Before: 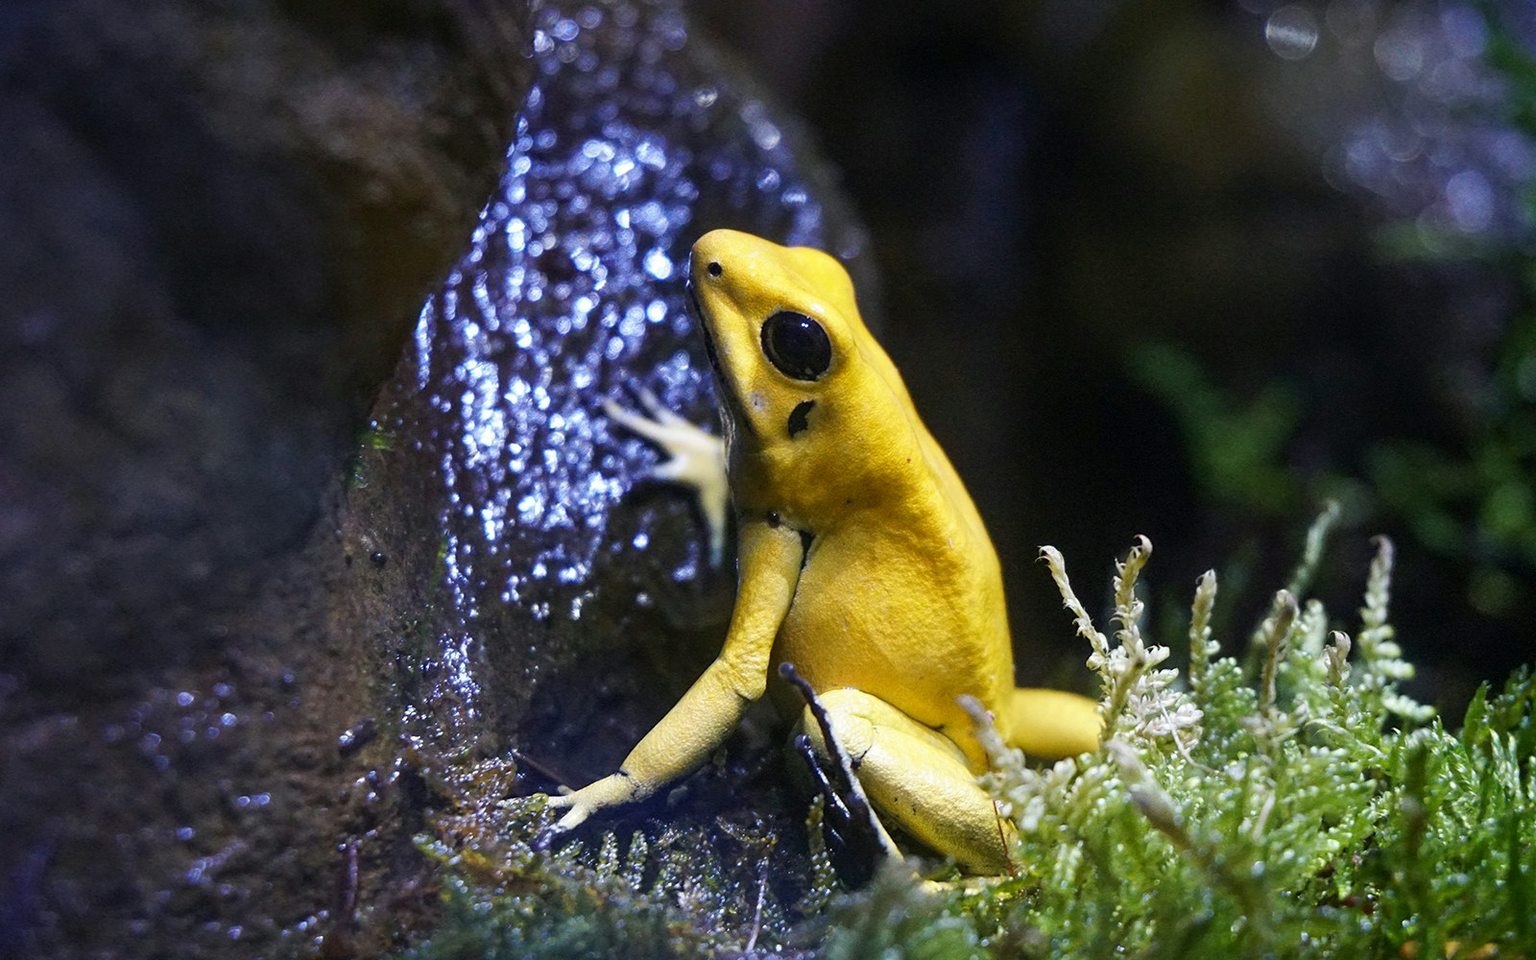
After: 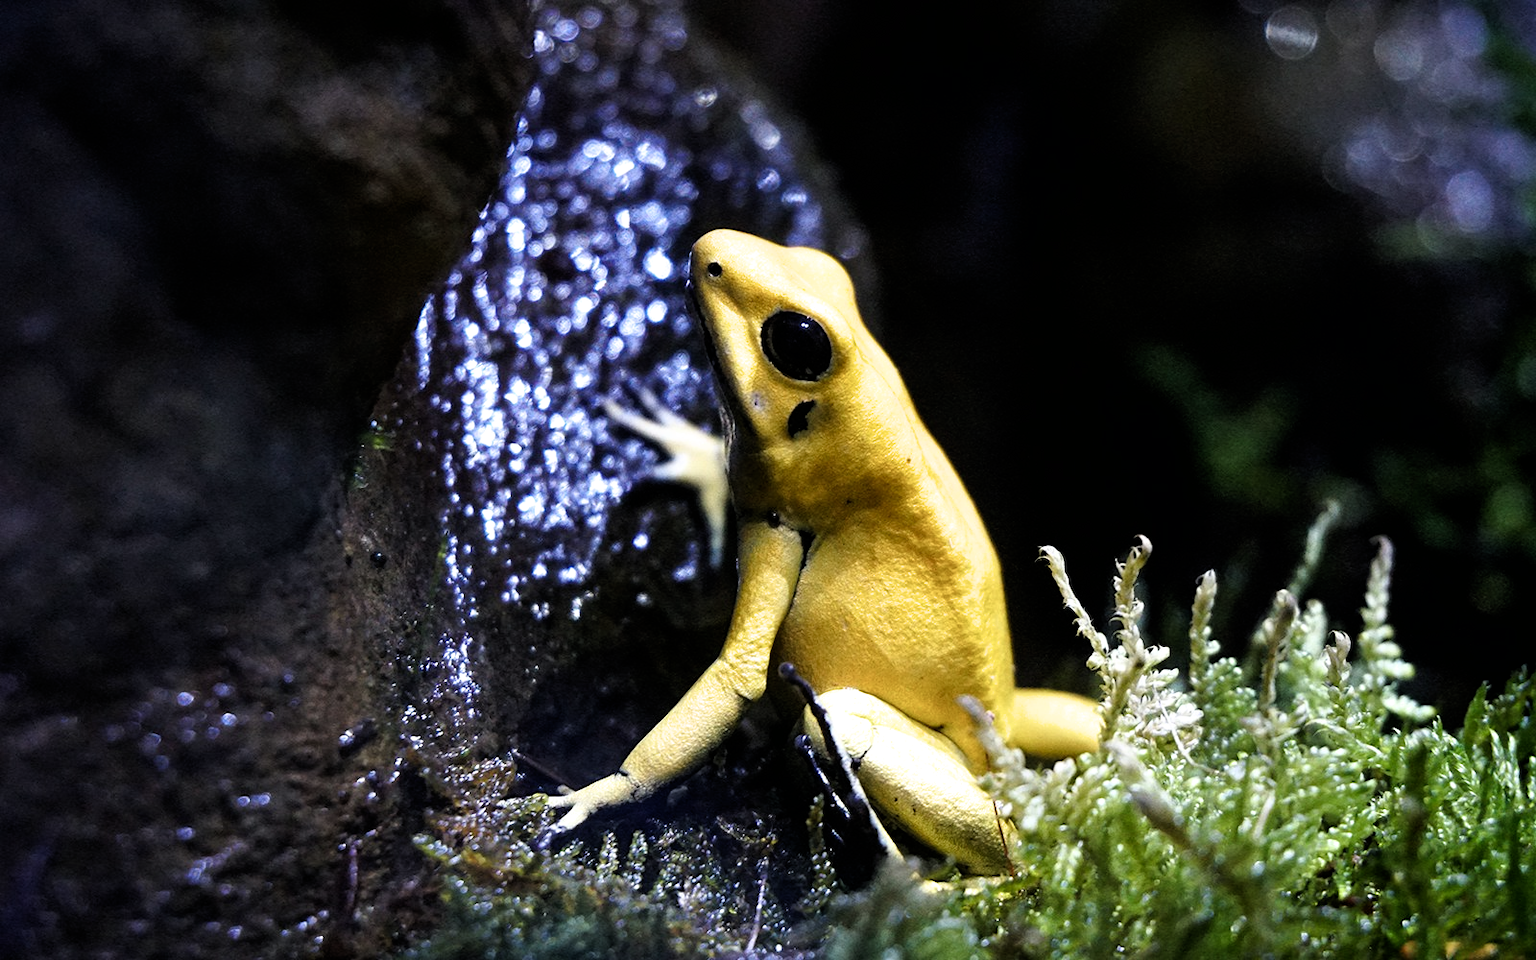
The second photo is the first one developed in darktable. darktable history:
filmic rgb: black relative exposure -8.3 EV, white relative exposure 2.2 EV, target white luminance 99.894%, hardness 7.05, latitude 75.12%, contrast 1.317, highlights saturation mix -1.55%, shadows ↔ highlights balance 30.46%
